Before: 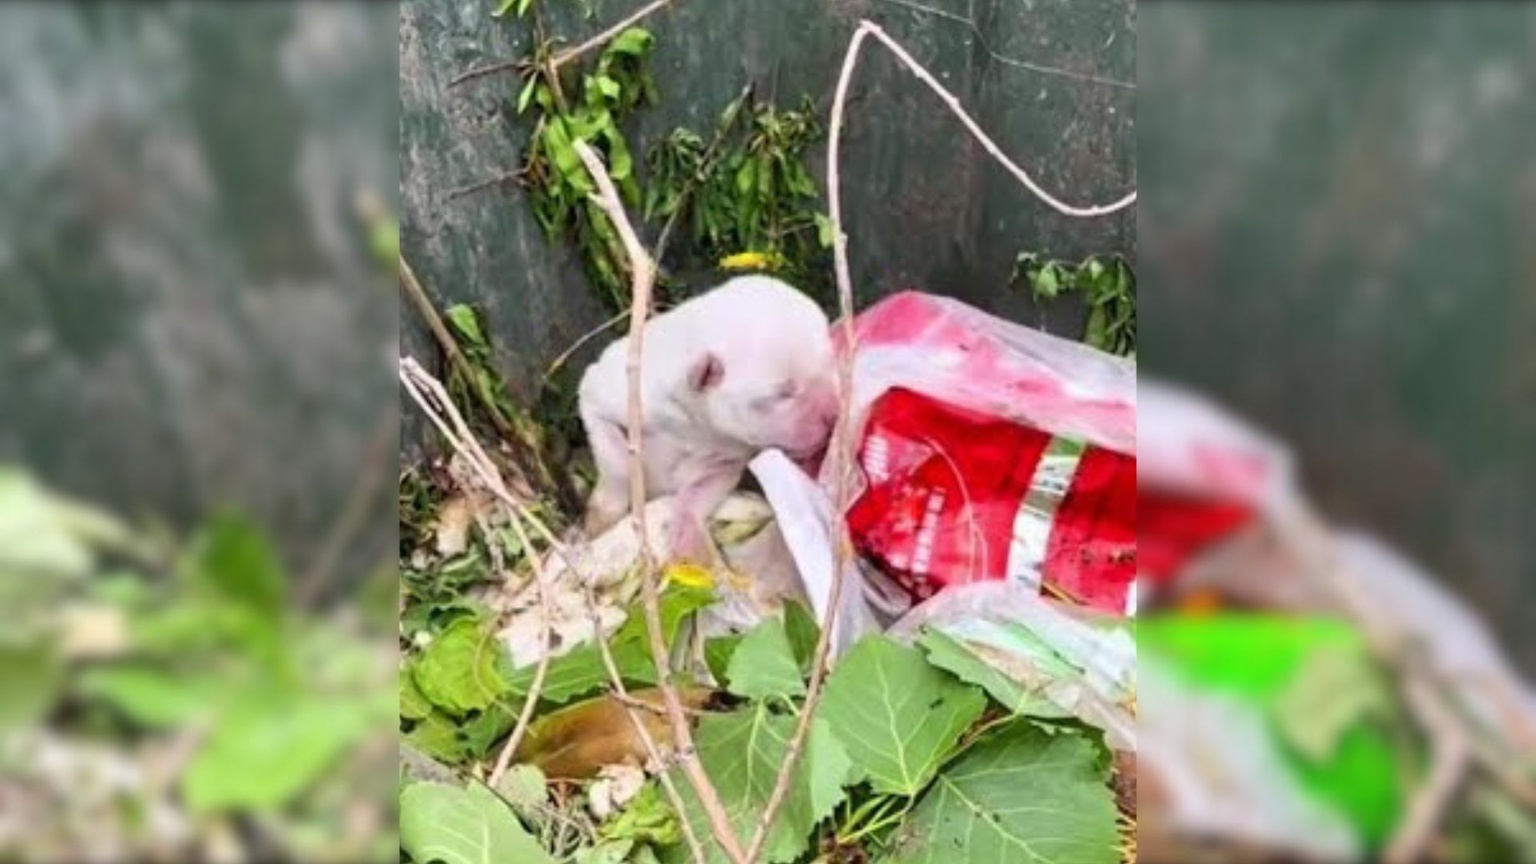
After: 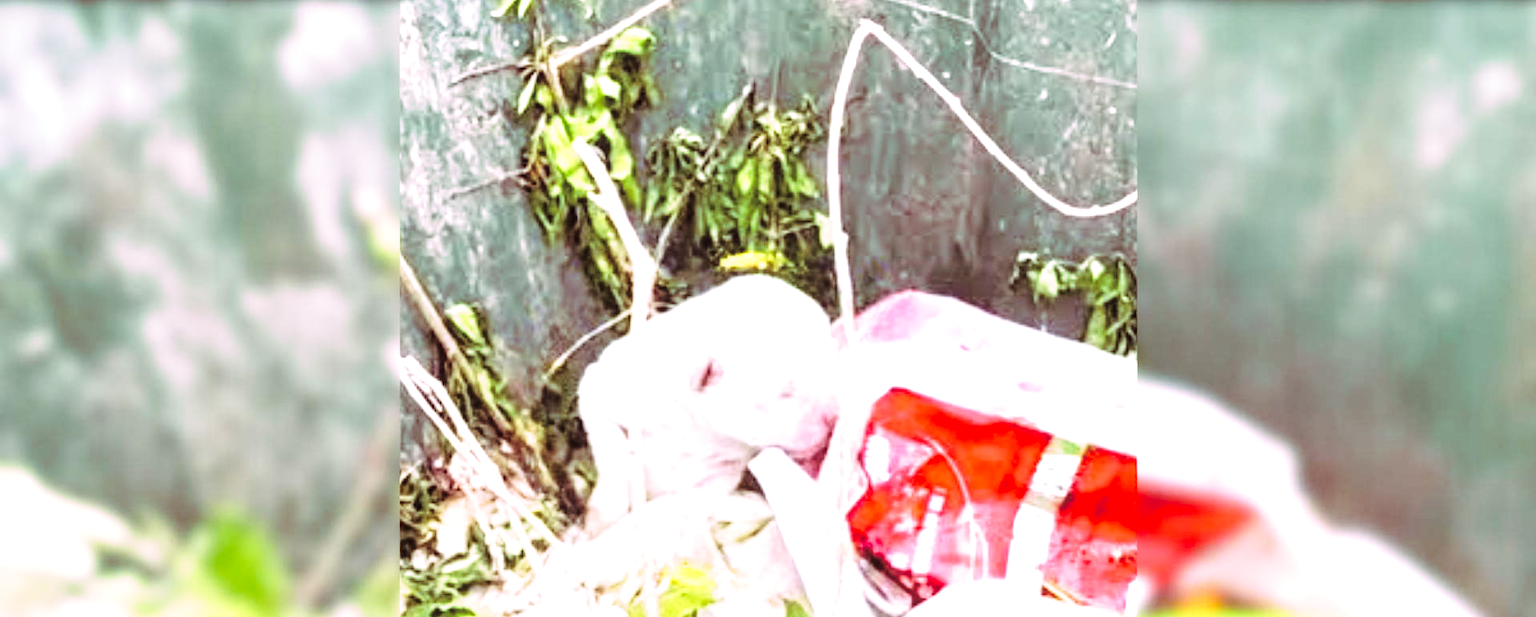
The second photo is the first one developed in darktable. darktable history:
split-toning: highlights › hue 298.8°, highlights › saturation 0.73, compress 41.76%
base curve: curves: ch0 [(0, 0) (0.036, 0.037) (0.121, 0.228) (0.46, 0.76) (0.859, 0.983) (1, 1)], preserve colors none
exposure: black level correction -0.002, exposure 1.115 EV, compensate highlight preservation false
local contrast: on, module defaults
crop: bottom 28.576%
shadows and highlights: shadows 30.86, highlights 0, soften with gaussian
